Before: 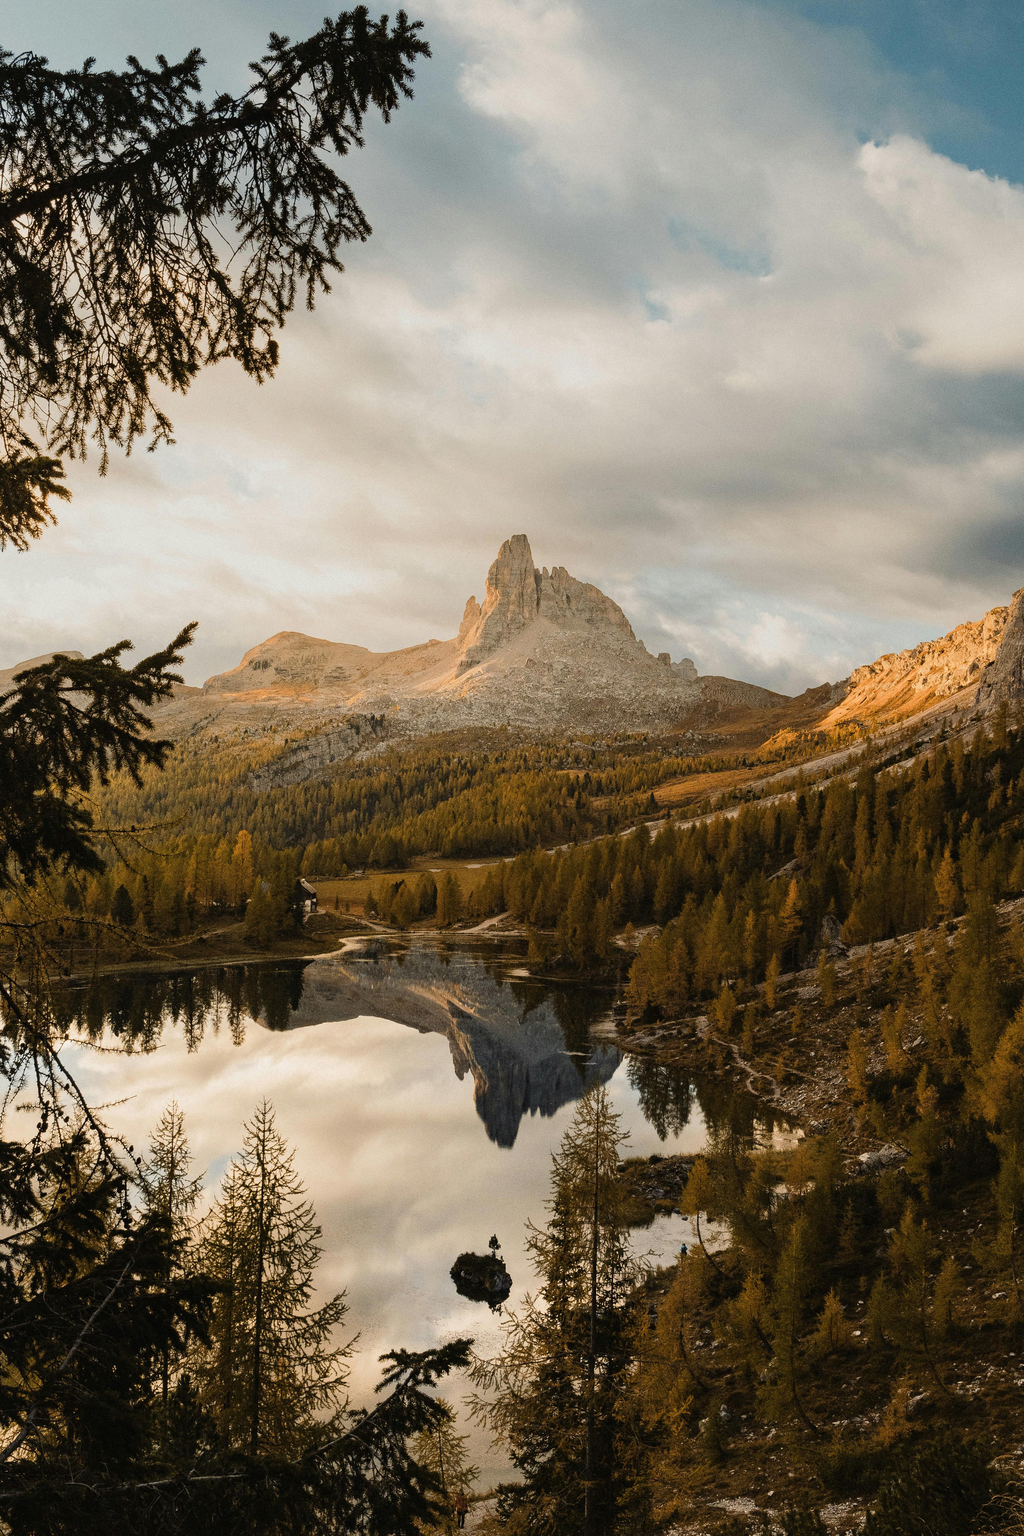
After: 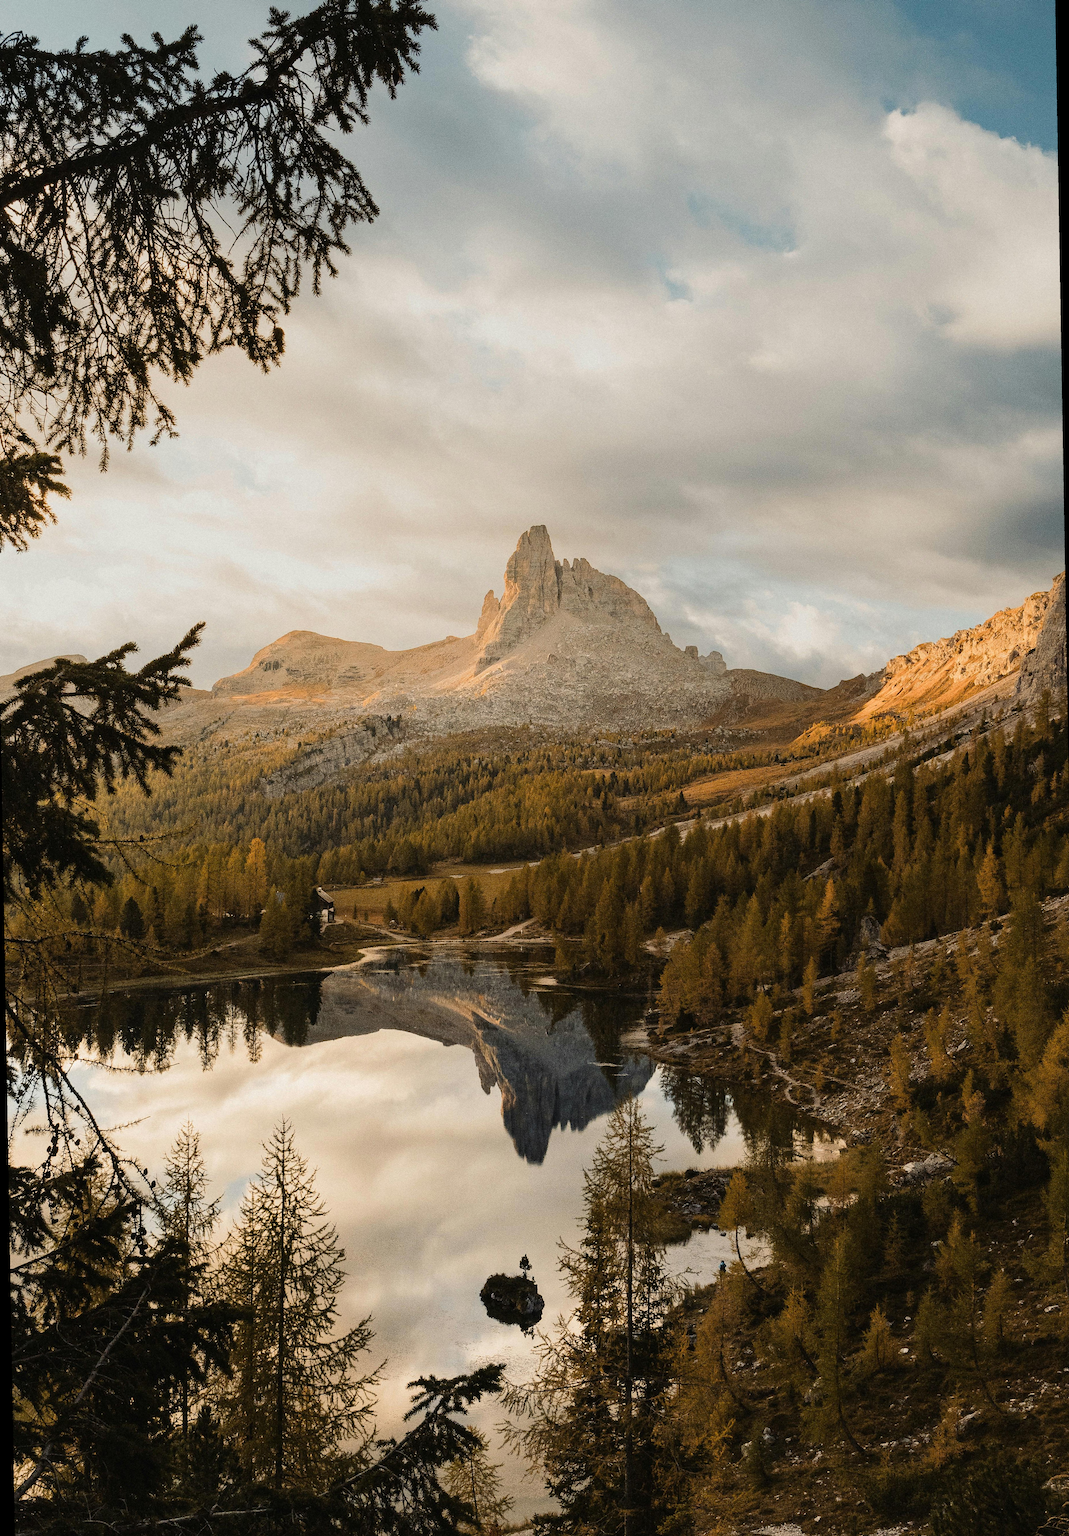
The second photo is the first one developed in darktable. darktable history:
rotate and perspective: rotation -1°, crop left 0.011, crop right 0.989, crop top 0.025, crop bottom 0.975
tone equalizer: on, module defaults
